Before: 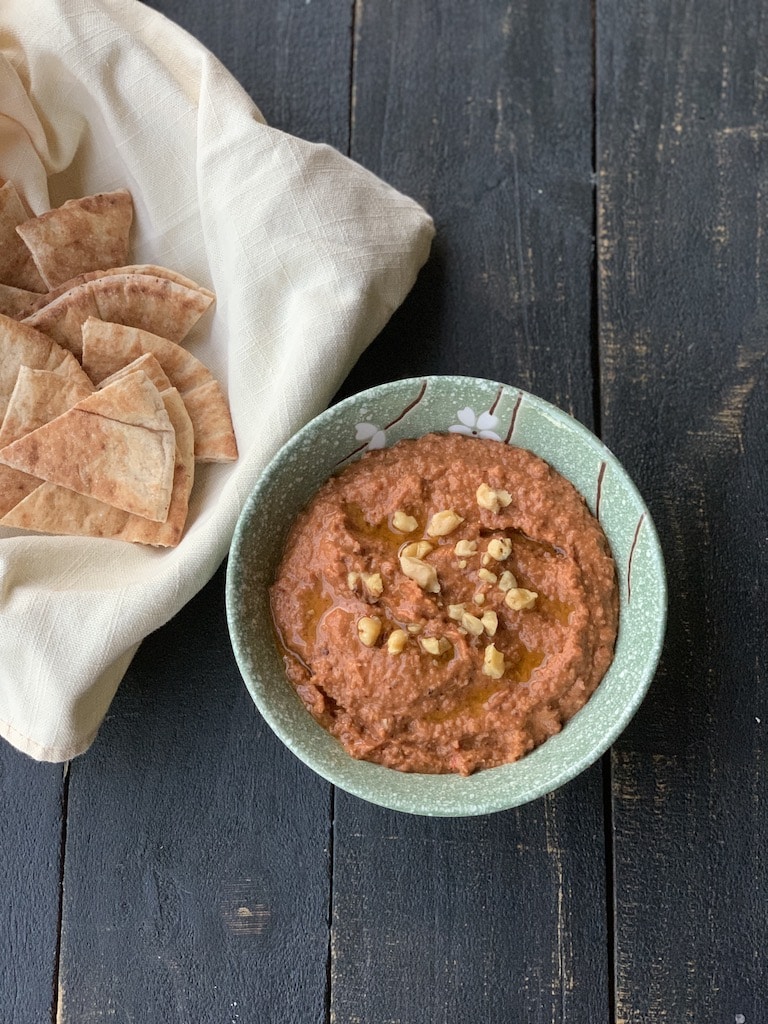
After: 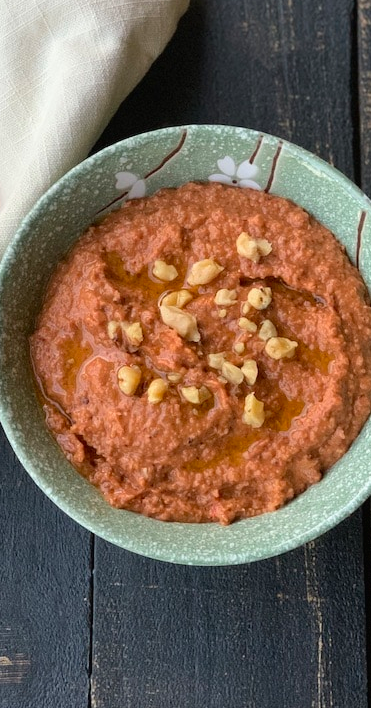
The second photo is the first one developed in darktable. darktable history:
crop: left 31.32%, top 24.513%, right 20.287%, bottom 6.294%
contrast brightness saturation: contrast -0.017, brightness -0.012, saturation 0.032
